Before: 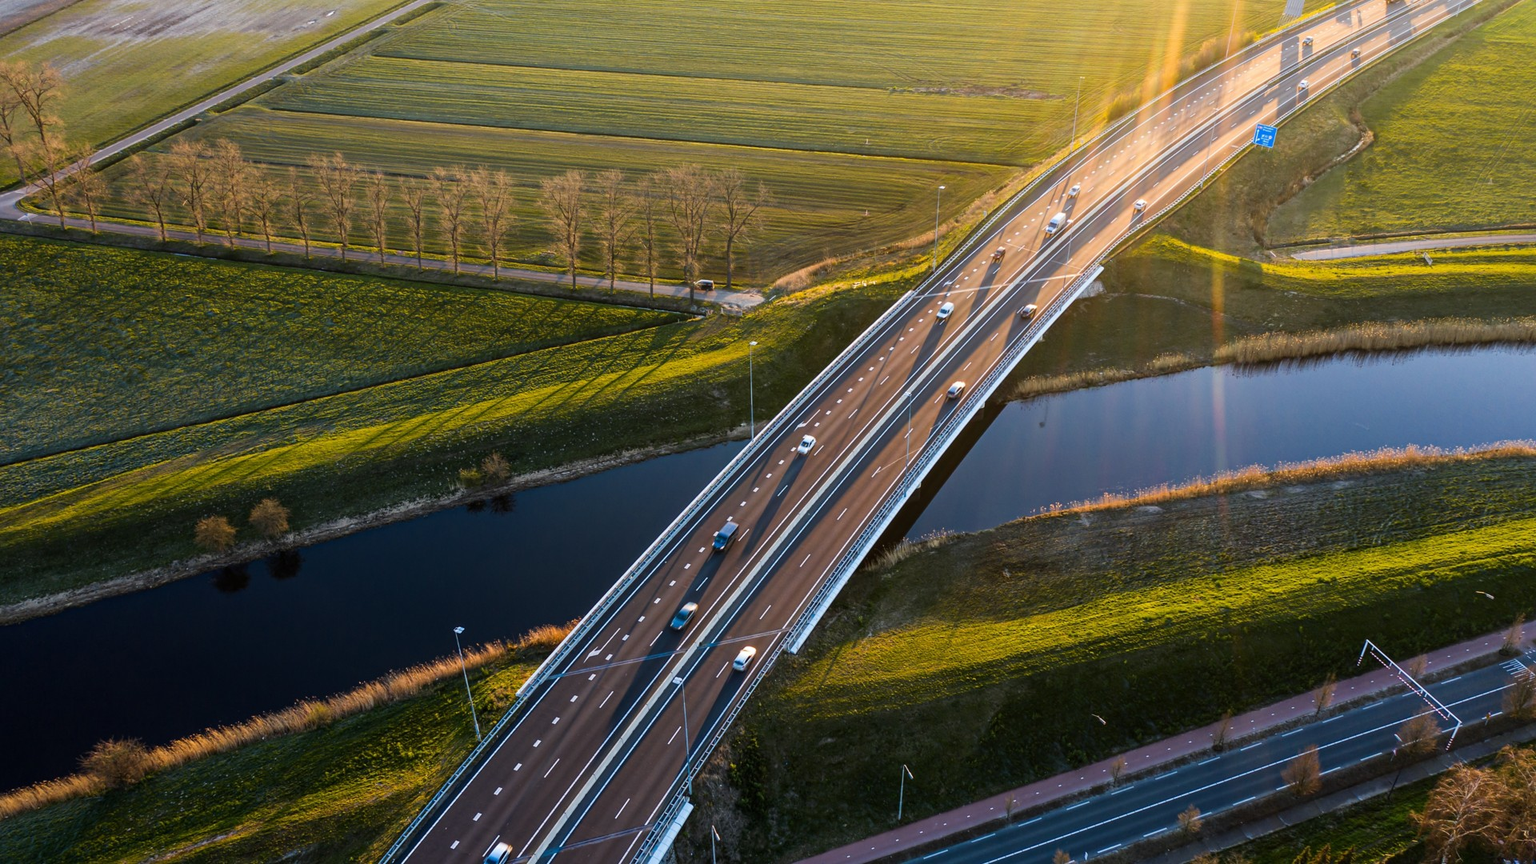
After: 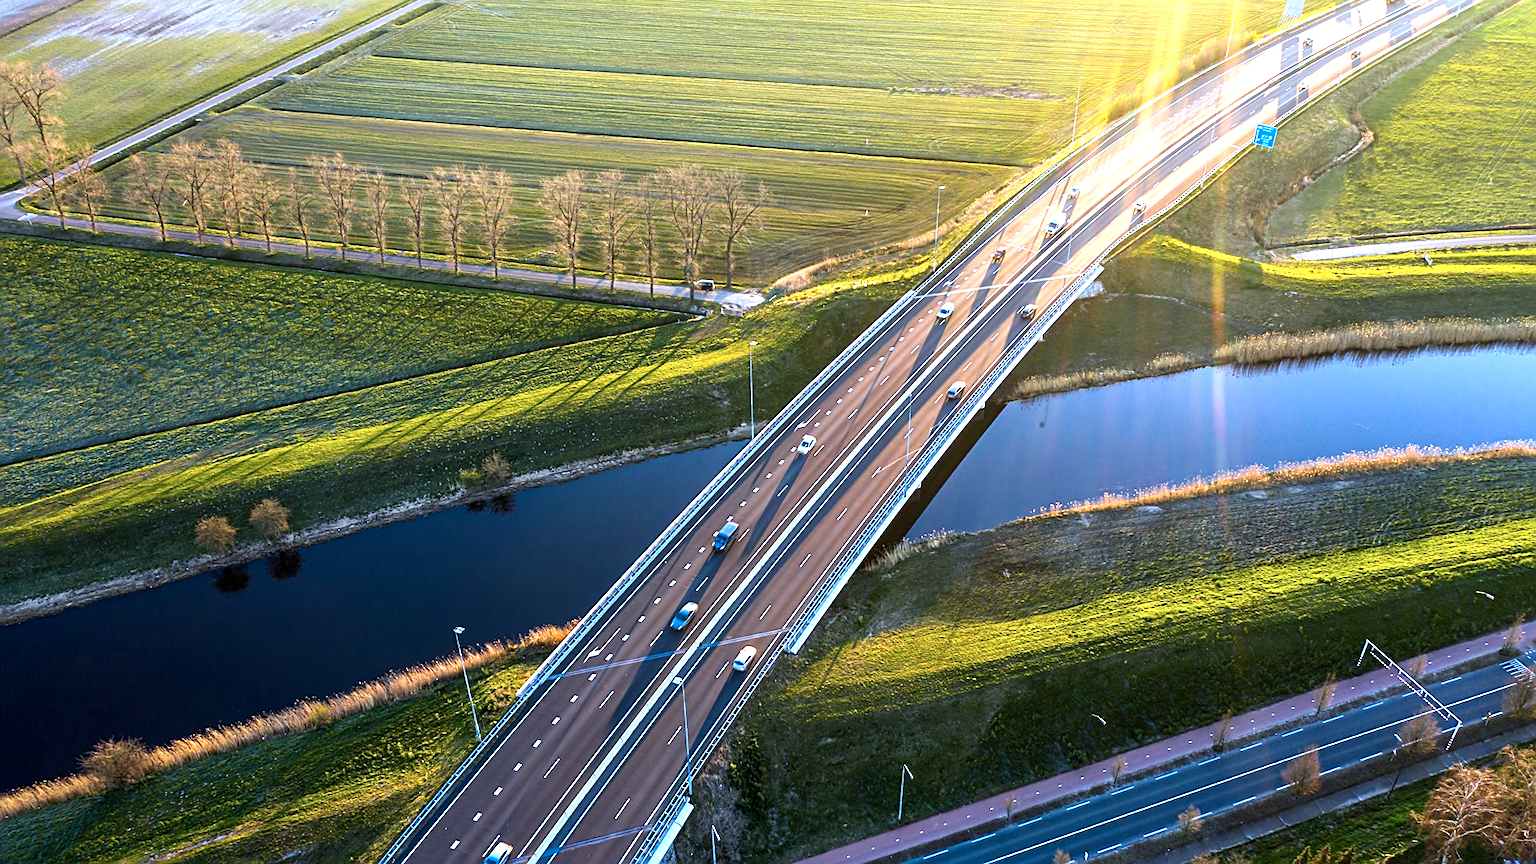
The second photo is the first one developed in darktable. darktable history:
sharpen: on, module defaults
color calibration: x 0.38, y 0.389, temperature 4082.57 K
exposure: black level correction 0.001, exposure 1.12 EV, compensate exposure bias true, compensate highlight preservation false
